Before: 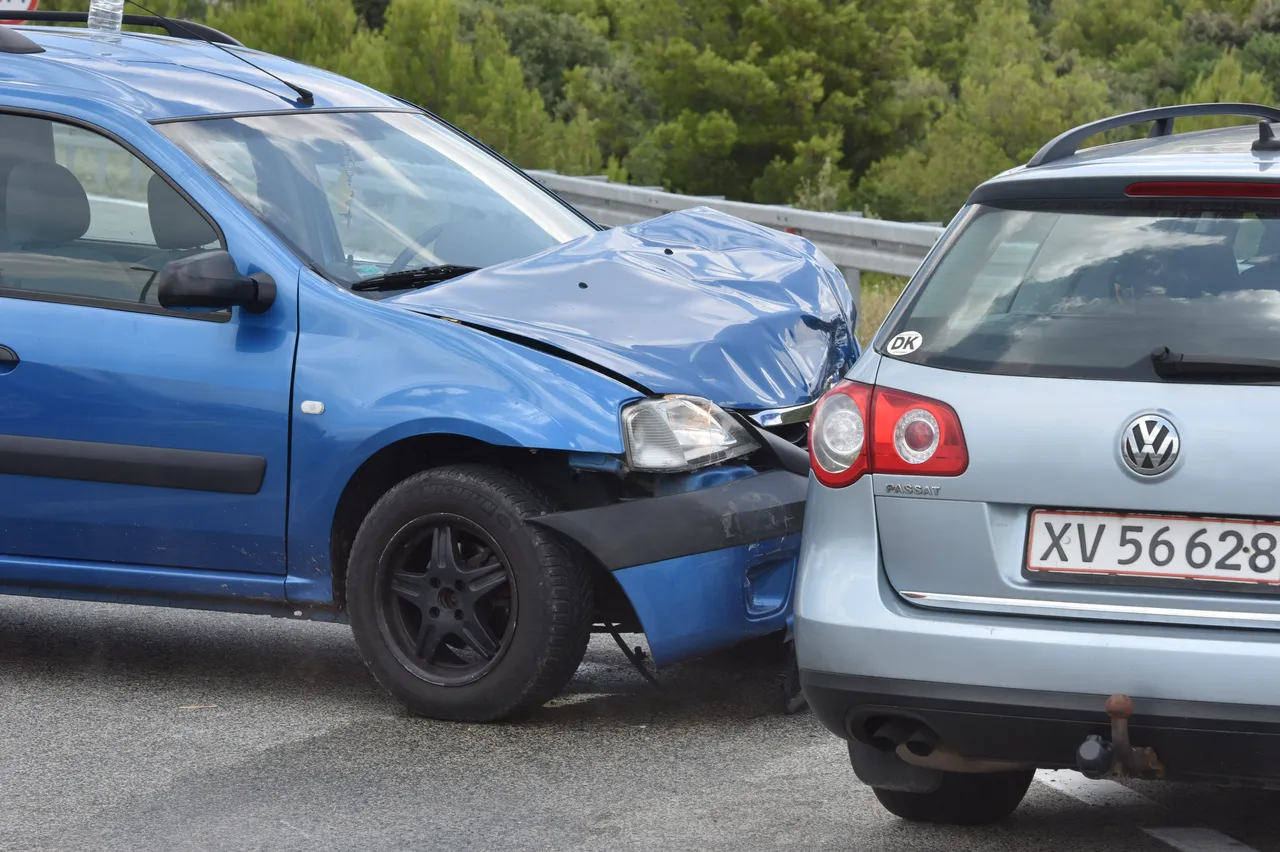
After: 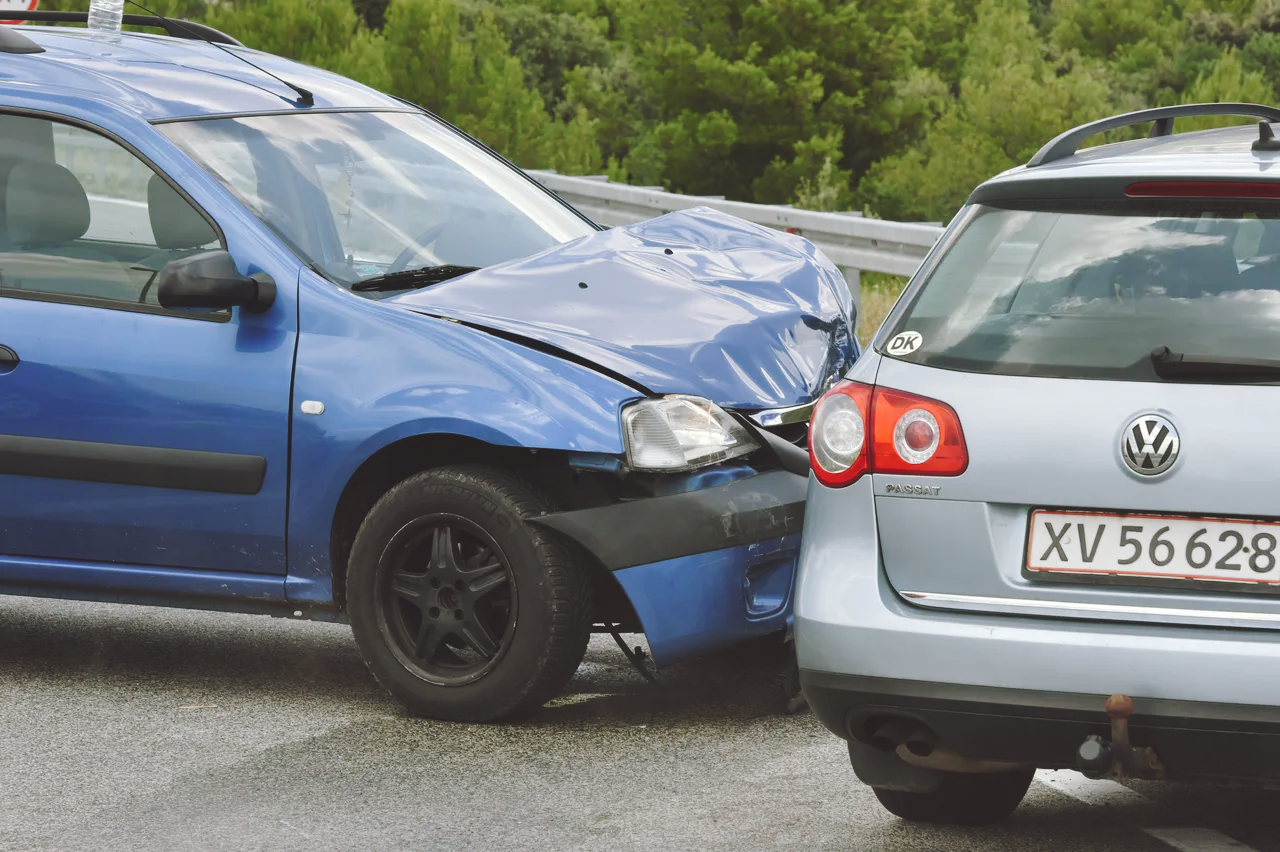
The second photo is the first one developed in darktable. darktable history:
tone curve: curves: ch0 [(0, 0) (0.003, 0.1) (0.011, 0.101) (0.025, 0.11) (0.044, 0.126) (0.069, 0.14) (0.1, 0.158) (0.136, 0.18) (0.177, 0.206) (0.224, 0.243) (0.277, 0.293) (0.335, 0.36) (0.399, 0.446) (0.468, 0.537) (0.543, 0.618) (0.623, 0.694) (0.709, 0.763) (0.801, 0.836) (0.898, 0.908) (1, 1)], preserve colors none
color look up table: target L [93.06, 90.68, 87.45, 90.26, 86.8, 75.86, 59.82, 52.03, 58.69, 50.55, 38, 21.18, 200.64, 89.42, 69.8, 71.99, 70.26, 64.71, 62.59, 55.62, 53.8, 51.75, 41.49, 35.59, 31.23, 30.23, 28.32, 13.37, 1.058, 87.18, 81.32, 76.19, 75.46, 64.97, 63.9, 54.23, 51.69, 41.94, 42.4, 35.59, 36.21, 24.2, 14.86, 9.613, 92.68, 81.76, 67.84, 54.69, 45.61], target a [-7.437, -11.06, -30.03, -15.76, -39.07, -49.11, -24.24, -40.18, -36.44, -19.89, -22.7, -18.08, 0, 4.092, 35.07, 8.778, 6.207, 6.426, 28.1, 18.64, 74.02, 74.43, 59.86, -1.285, 7.014, 24.91, 39.05, 27.32, 4.294, 21.78, 15.51, 36.01, 51.04, 24, 52.79, 76.42, 67.82, 9.552, 33.34, -0.683, 43.85, 40.53, 33.2, 16.24, -35.03, -21.08, -33.21, -8.228, -24.3], target b [15.76, 56.55, 45.37, 4.491, 17.69, 34.63, 44.58, 37.01, 14.87, 23.59, 29.64, 22.64, -0.001, 12.44, 56.54, 71.82, 49.11, 5.629, 28.08, 58.83, 25.44, 74.35, 59.06, 43.8, 8.627, 46.74, 18.78, 22.28, 1.154, -8.133, -5.889, 1.474, -27.54, -35.13, -43.56, -15.85, 11.96, -52.25, -16.21, -19.95, -50.89, -29.1, -41.29, -19.5, -5.856, -18.19, -8.716, -31.62, 0.539], num patches 49
